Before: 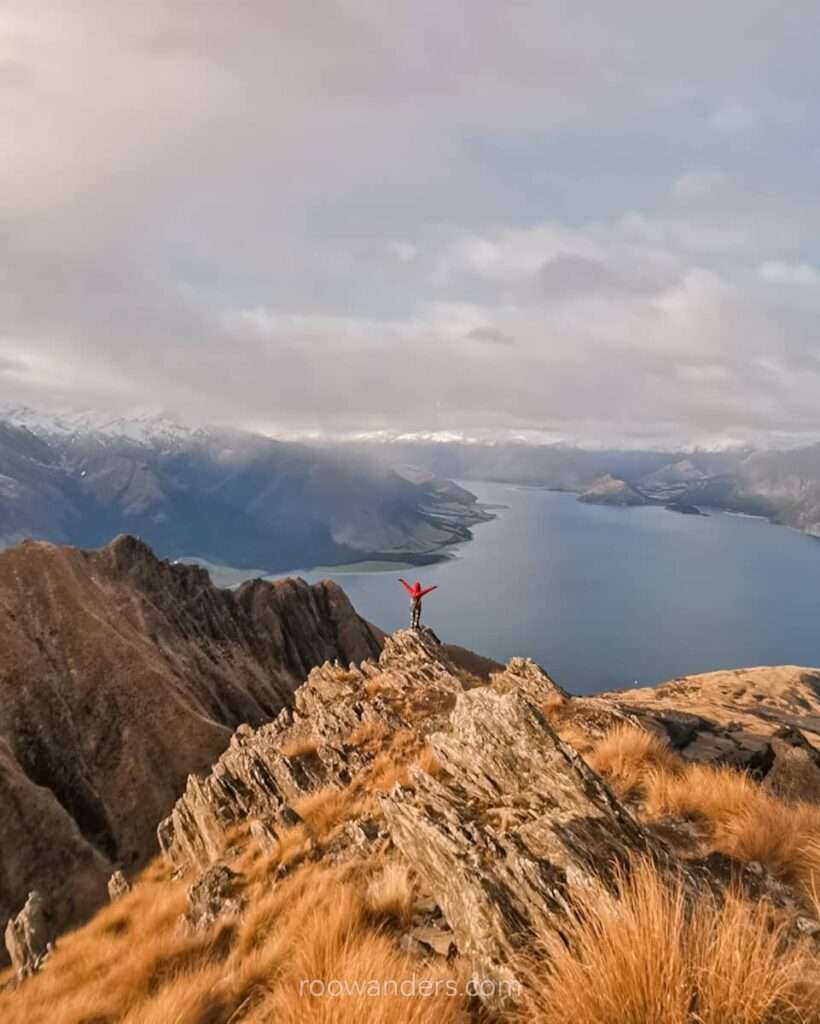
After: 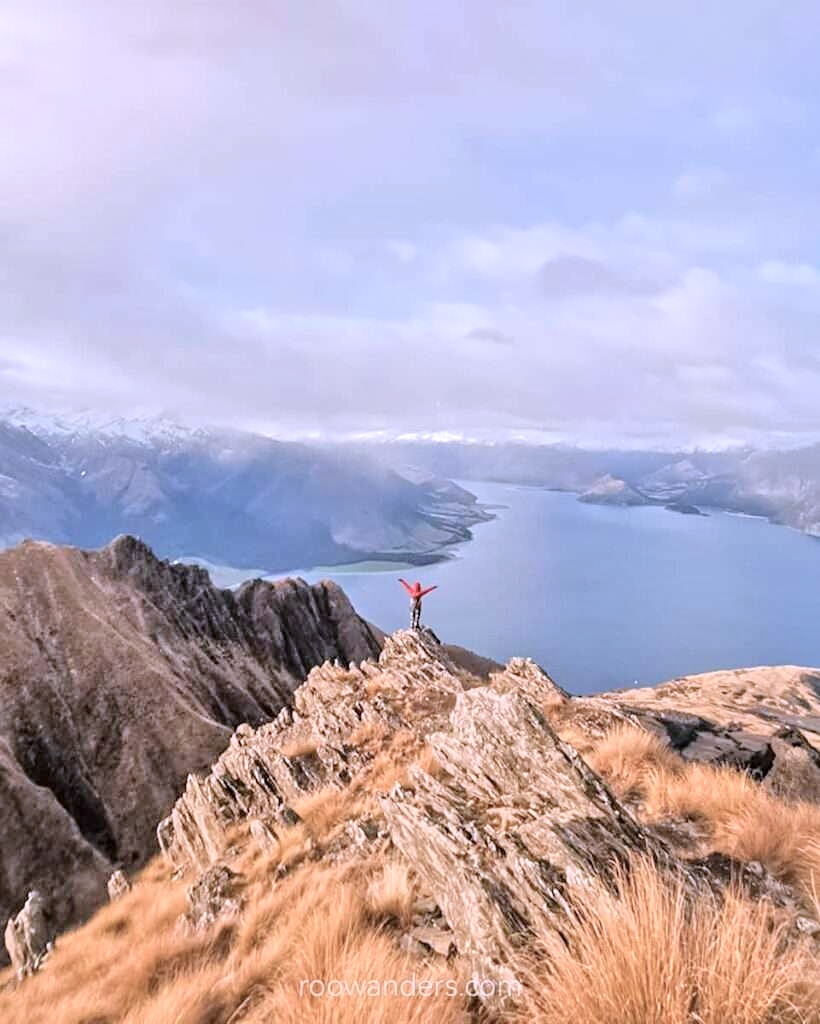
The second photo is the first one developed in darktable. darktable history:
local contrast: highlights 104%, shadows 99%, detail 119%, midtone range 0.2
tone curve: curves: ch0 [(0, 0) (0.003, 0.004) (0.011, 0.014) (0.025, 0.032) (0.044, 0.057) (0.069, 0.089) (0.1, 0.128) (0.136, 0.174) (0.177, 0.227) (0.224, 0.287) (0.277, 0.354) (0.335, 0.427) (0.399, 0.507) (0.468, 0.582) (0.543, 0.653) (0.623, 0.726) (0.709, 0.799) (0.801, 0.876) (0.898, 0.937) (1, 1)], color space Lab, independent channels, preserve colors none
tone equalizer: -8 EV 0.005 EV, -7 EV -0.022 EV, -6 EV 0.043 EV, -5 EV 0.029 EV, -4 EV 0.292 EV, -3 EV 0.617 EV, -2 EV 0.583 EV, -1 EV 0.185 EV, +0 EV 0.05 EV
color calibration: illuminant as shot in camera, x 0.379, y 0.396, temperature 4144.71 K, gamut compression 2.98
sharpen: amount 0.214
